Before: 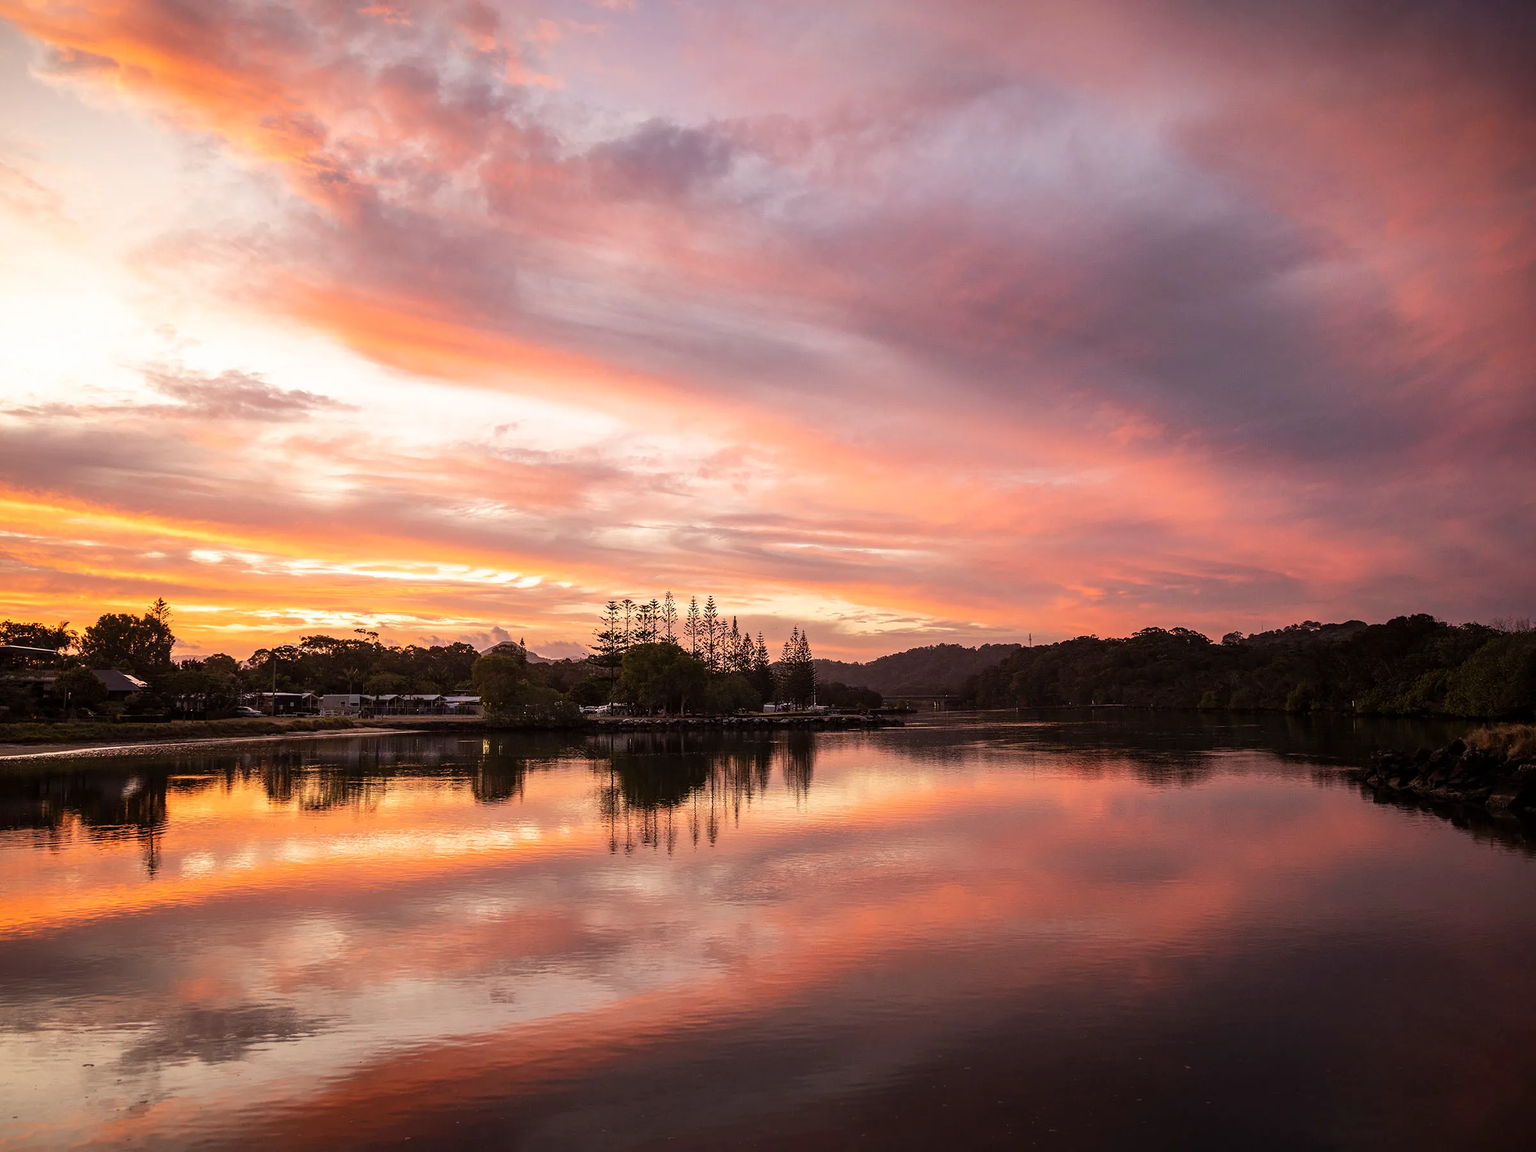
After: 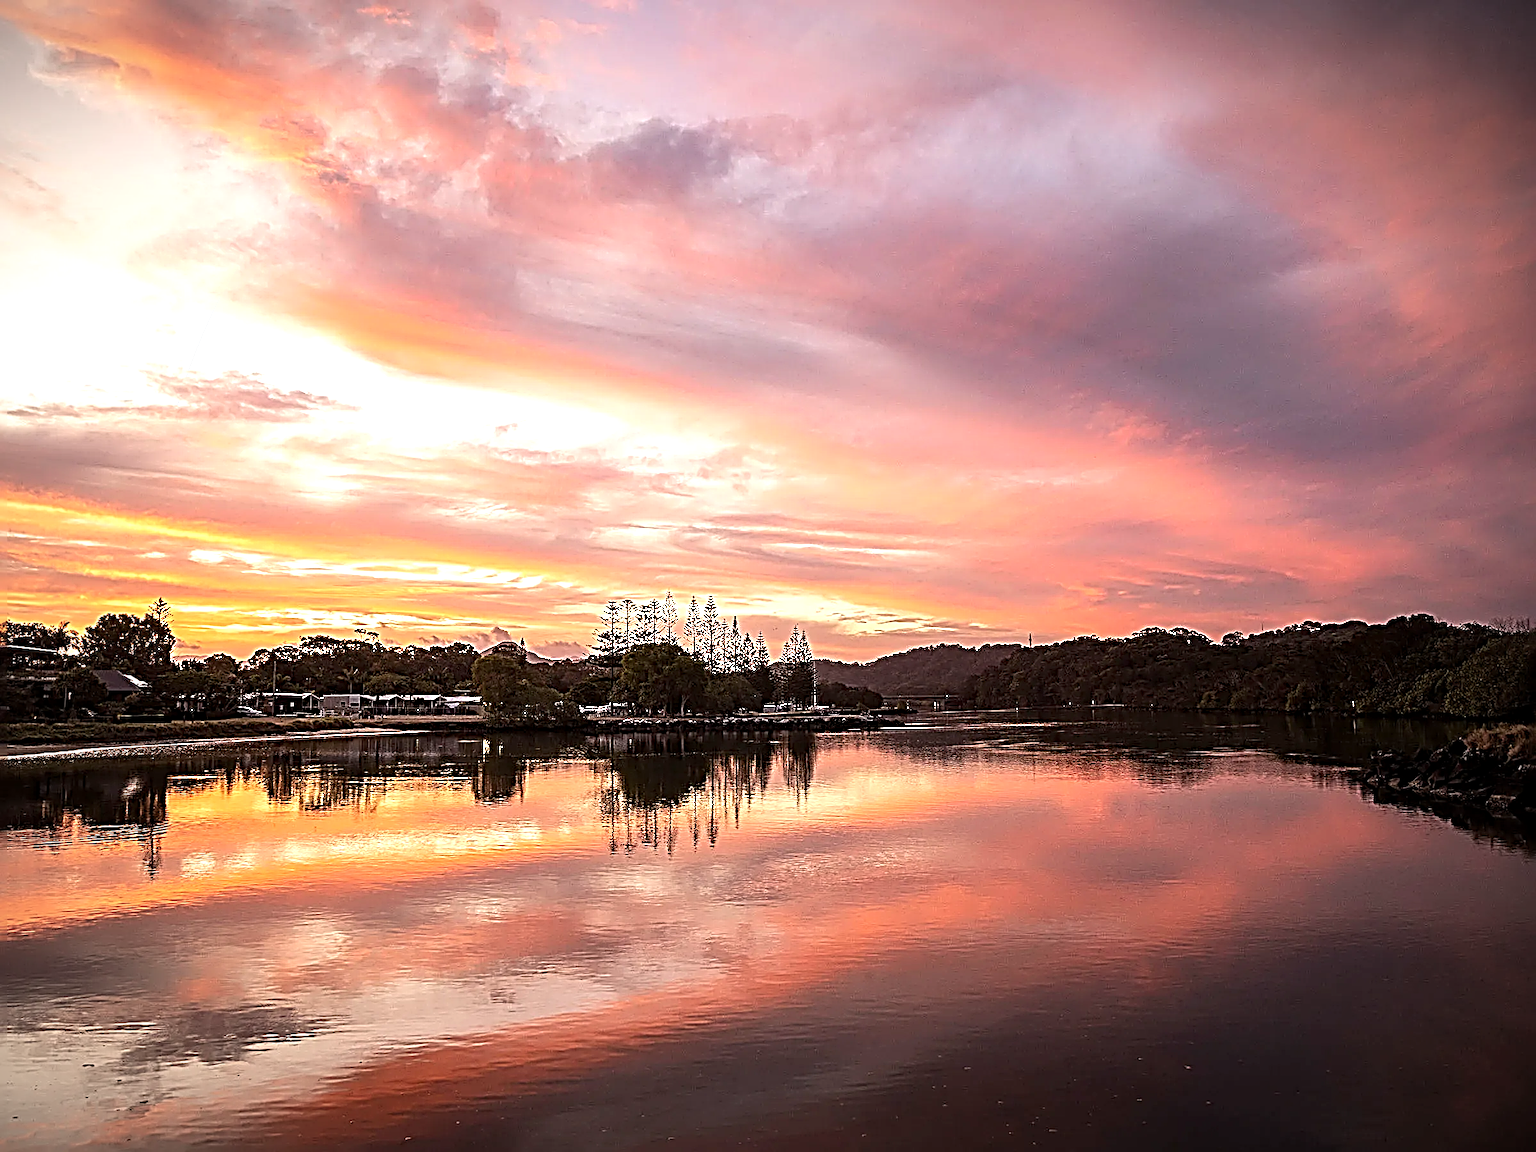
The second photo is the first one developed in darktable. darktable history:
sharpen: radius 4.028, amount 1.995
vignetting: fall-off radius 61.07%, unbound false
exposure: black level correction 0.001, exposure 0.499 EV, compensate highlight preservation false
